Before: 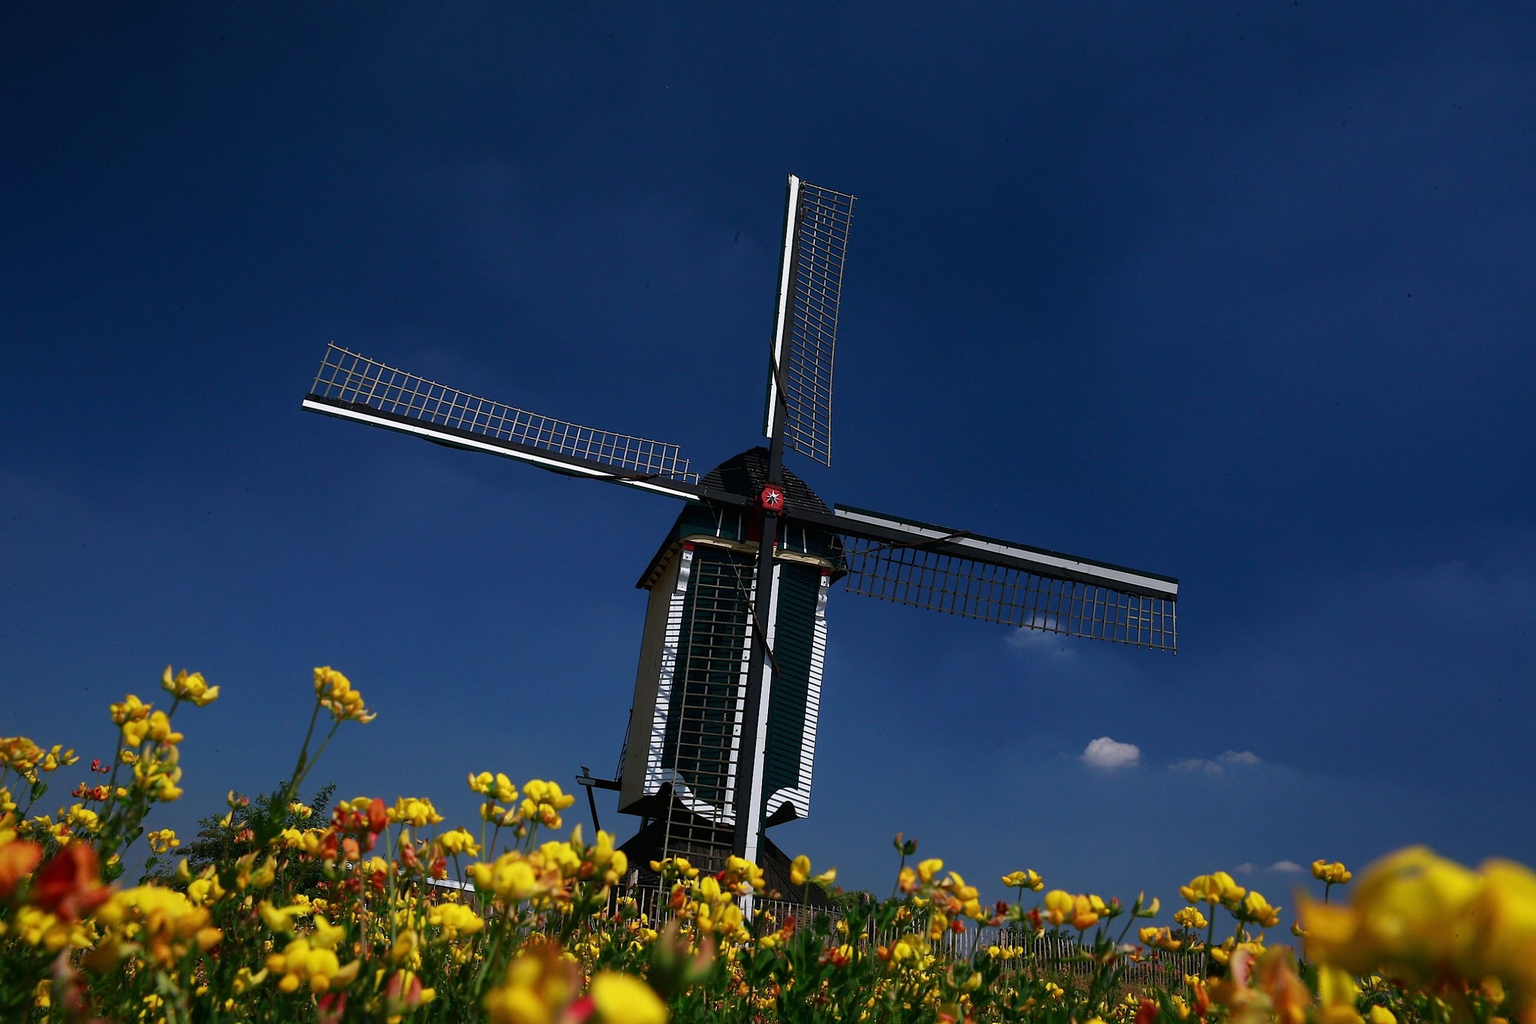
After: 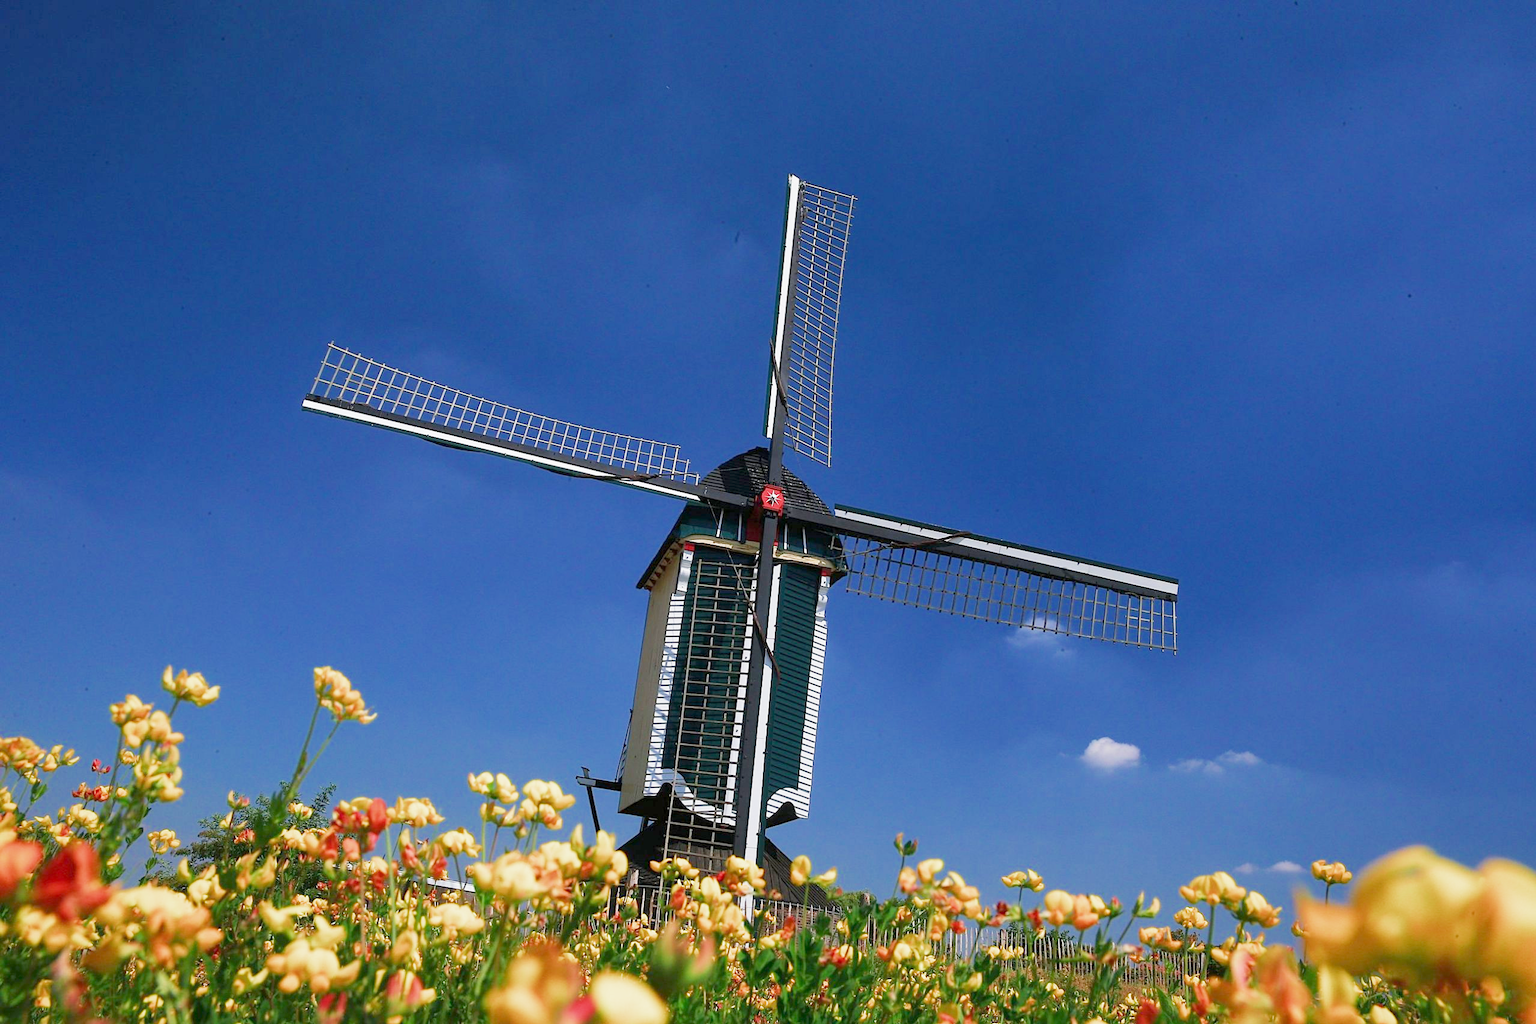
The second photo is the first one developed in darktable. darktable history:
shadows and highlights: shadows 29.32, highlights -29.32, low approximation 0.01, soften with gaussian
filmic rgb: middle gray luminance 4.29%, black relative exposure -13 EV, white relative exposure 5 EV, threshold 6 EV, target black luminance 0%, hardness 5.19, latitude 59.69%, contrast 0.767, highlights saturation mix 5%, shadows ↔ highlights balance 25.95%, add noise in highlights 0, color science v3 (2019), use custom middle-gray values true, iterations of high-quality reconstruction 0, contrast in highlights soft, enable highlight reconstruction true
